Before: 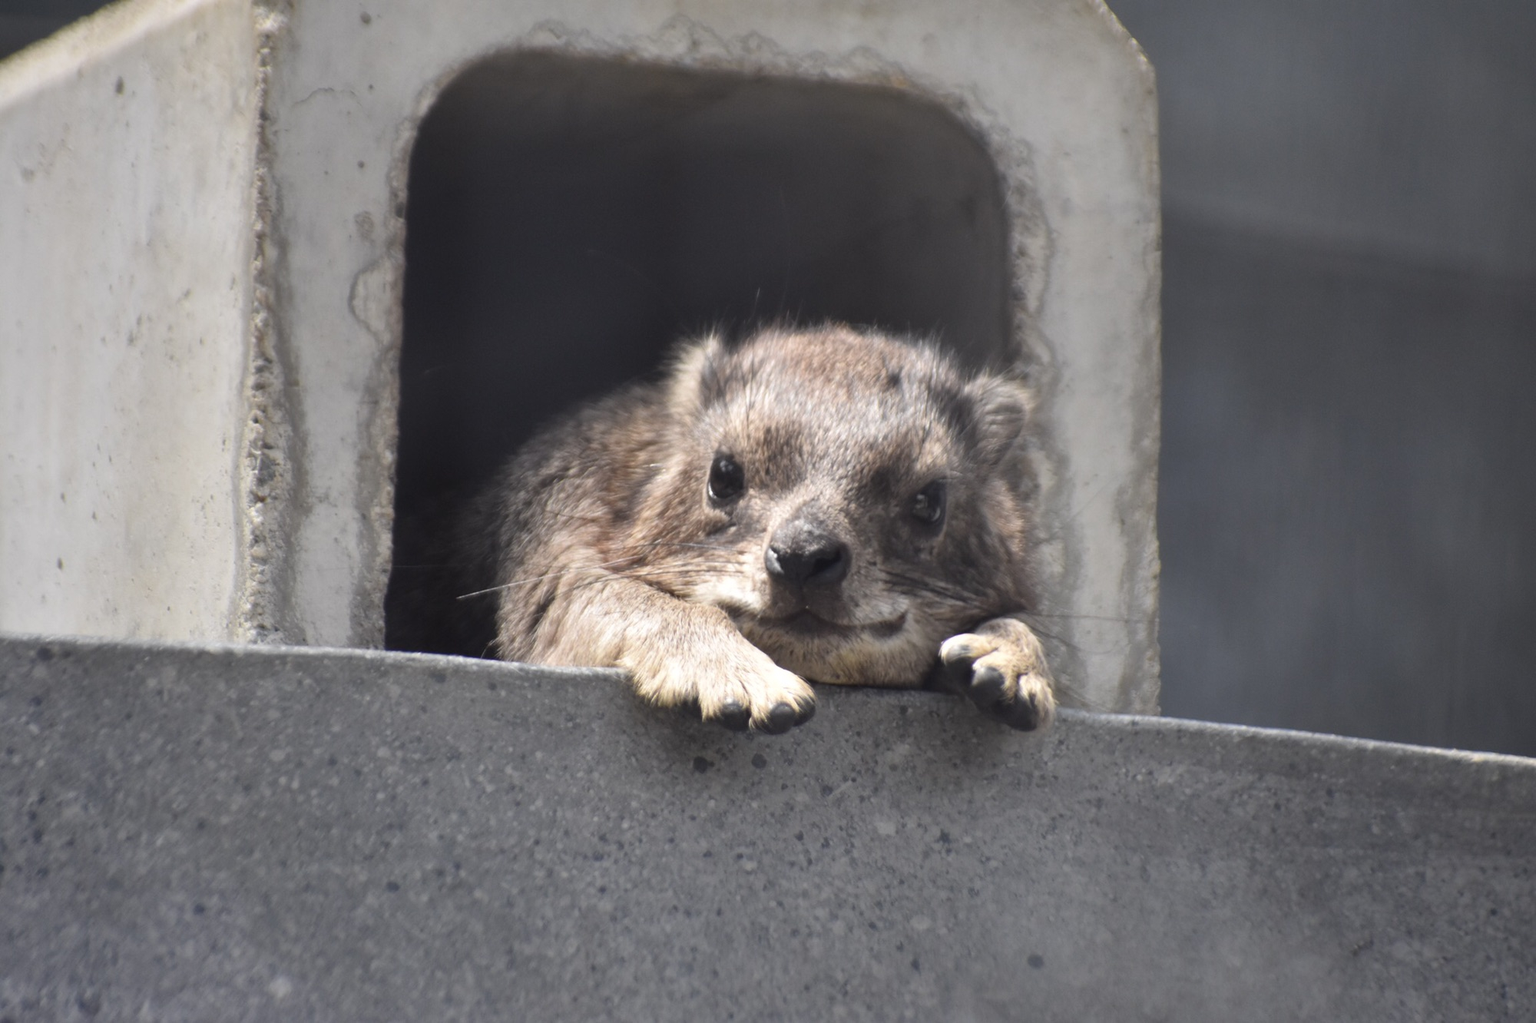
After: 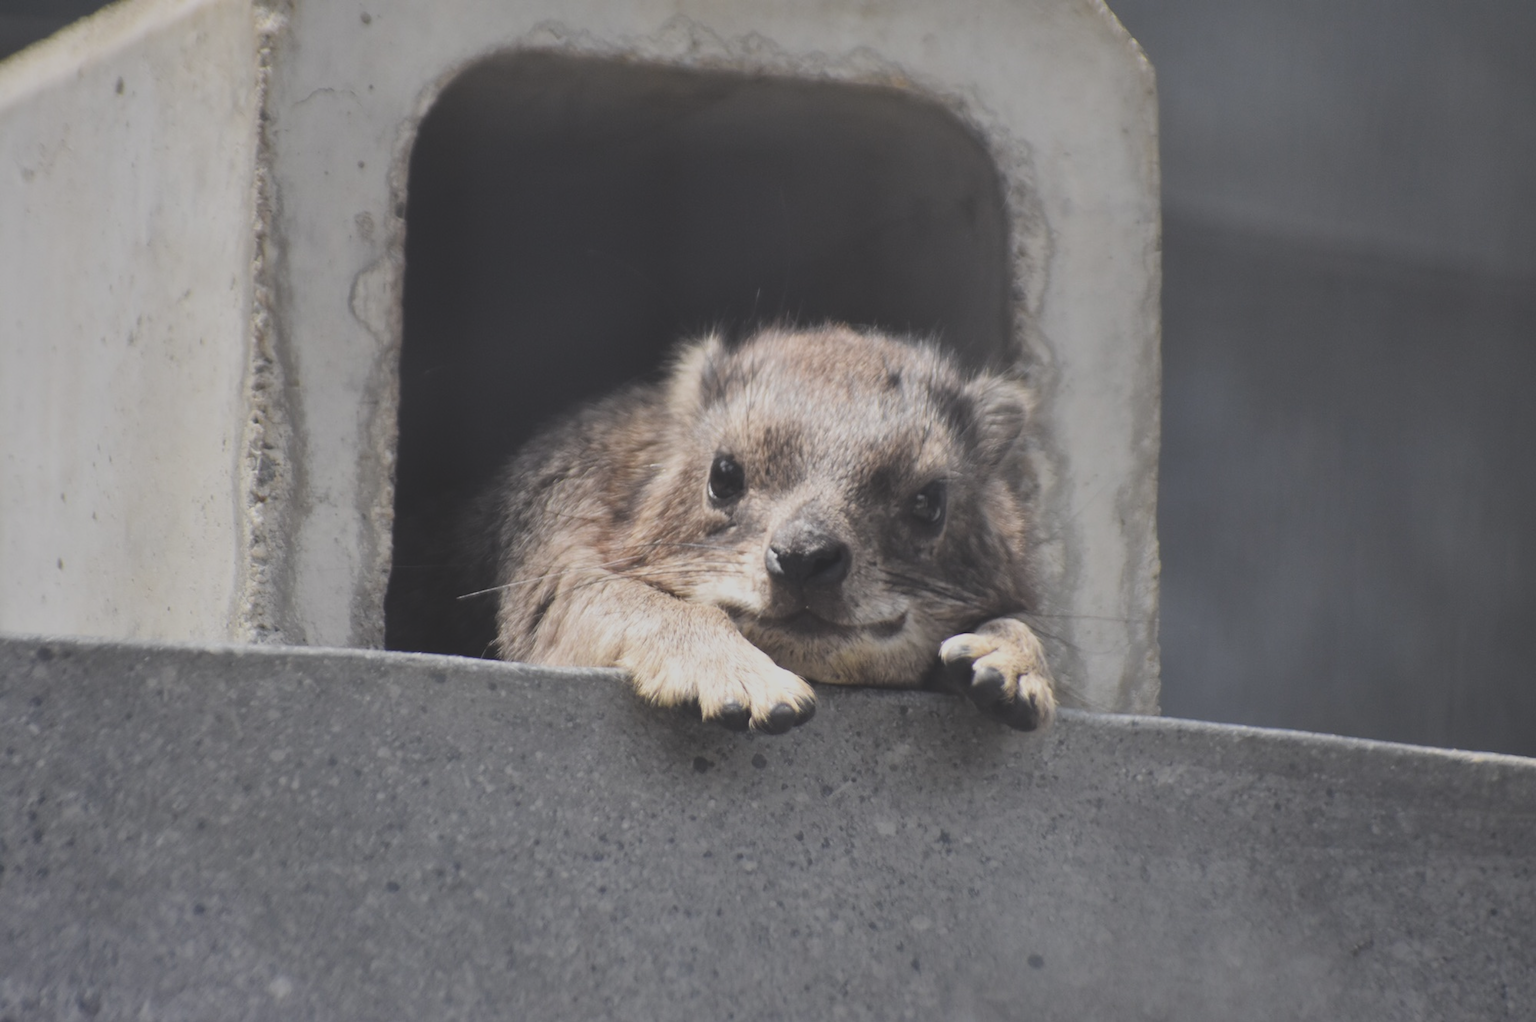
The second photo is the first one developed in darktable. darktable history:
filmic rgb: black relative exposure -7.65 EV, white relative exposure 4.56 EV, hardness 3.61, contrast in shadows safe
exposure: black level correction -0.026, exposure -0.119 EV, compensate exposure bias true, compensate highlight preservation false
